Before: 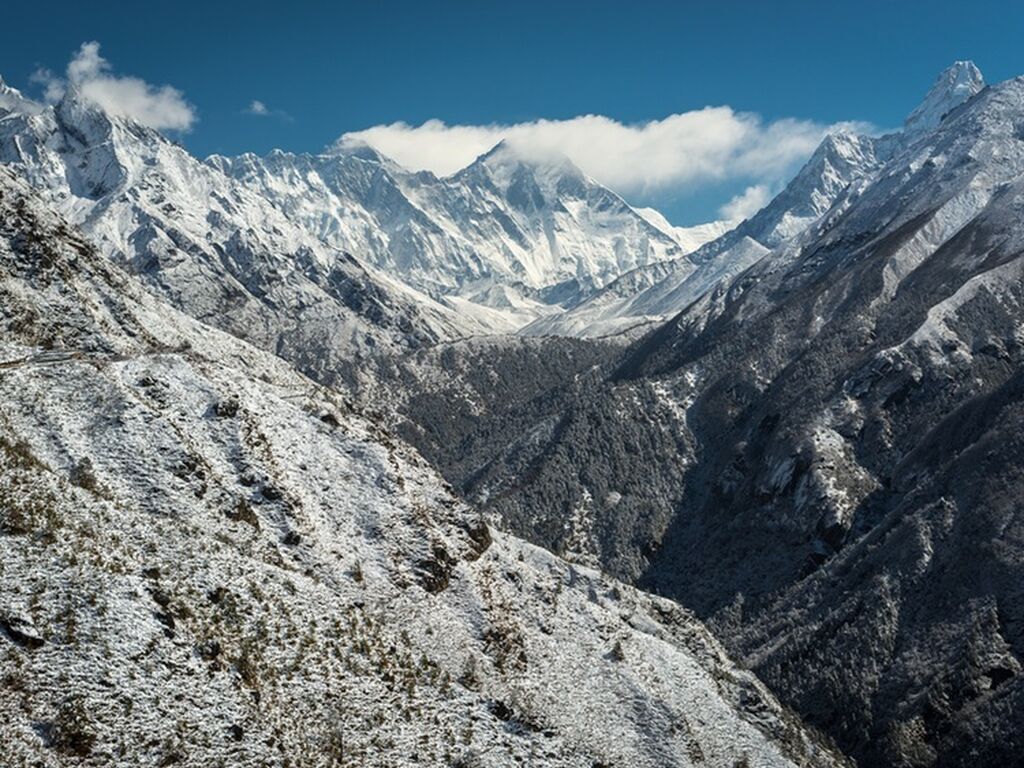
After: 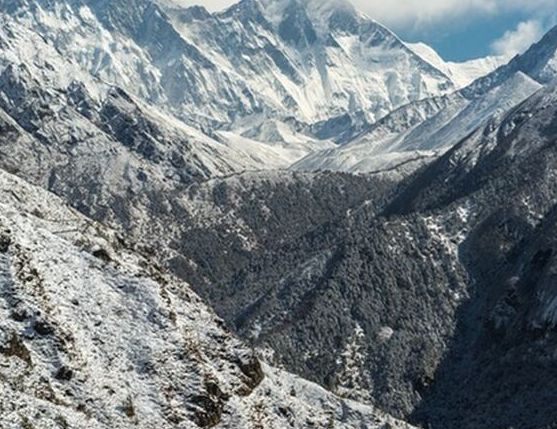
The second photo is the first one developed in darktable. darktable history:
crop and rotate: left 22.282%, top 21.508%, right 23.237%, bottom 22.507%
